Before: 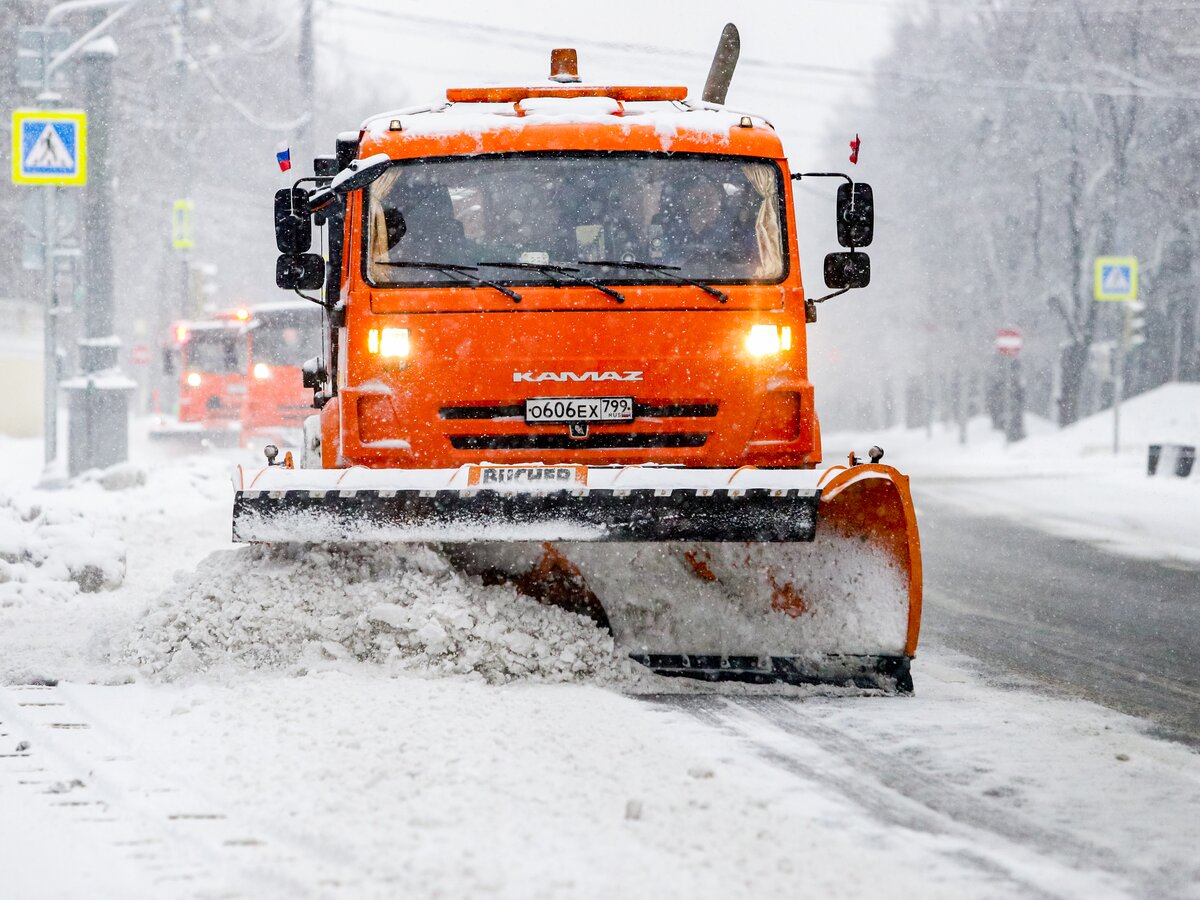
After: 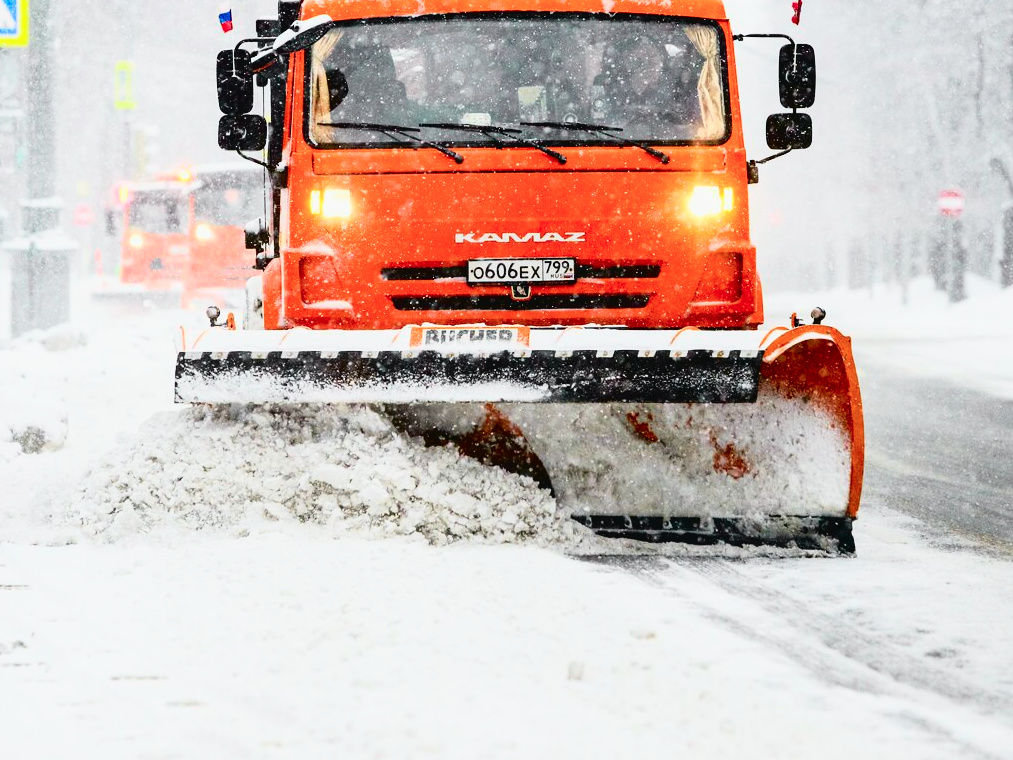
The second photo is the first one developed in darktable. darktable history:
tone curve: curves: ch0 [(0.003, 0.032) (0.037, 0.037) (0.149, 0.117) (0.297, 0.318) (0.41, 0.48) (0.541, 0.649) (0.722, 0.857) (0.875, 0.946) (1, 0.98)]; ch1 [(0, 0) (0.305, 0.325) (0.453, 0.437) (0.482, 0.474) (0.501, 0.498) (0.506, 0.503) (0.559, 0.576) (0.6, 0.635) (0.656, 0.707) (1, 1)]; ch2 [(0, 0) (0.323, 0.277) (0.408, 0.399) (0.45, 0.48) (0.499, 0.502) (0.515, 0.532) (0.573, 0.602) (0.653, 0.675) (0.75, 0.756) (1, 1)], color space Lab, independent channels, preserve colors none
crop and rotate: left 4.842%, top 15.51%, right 10.668%
